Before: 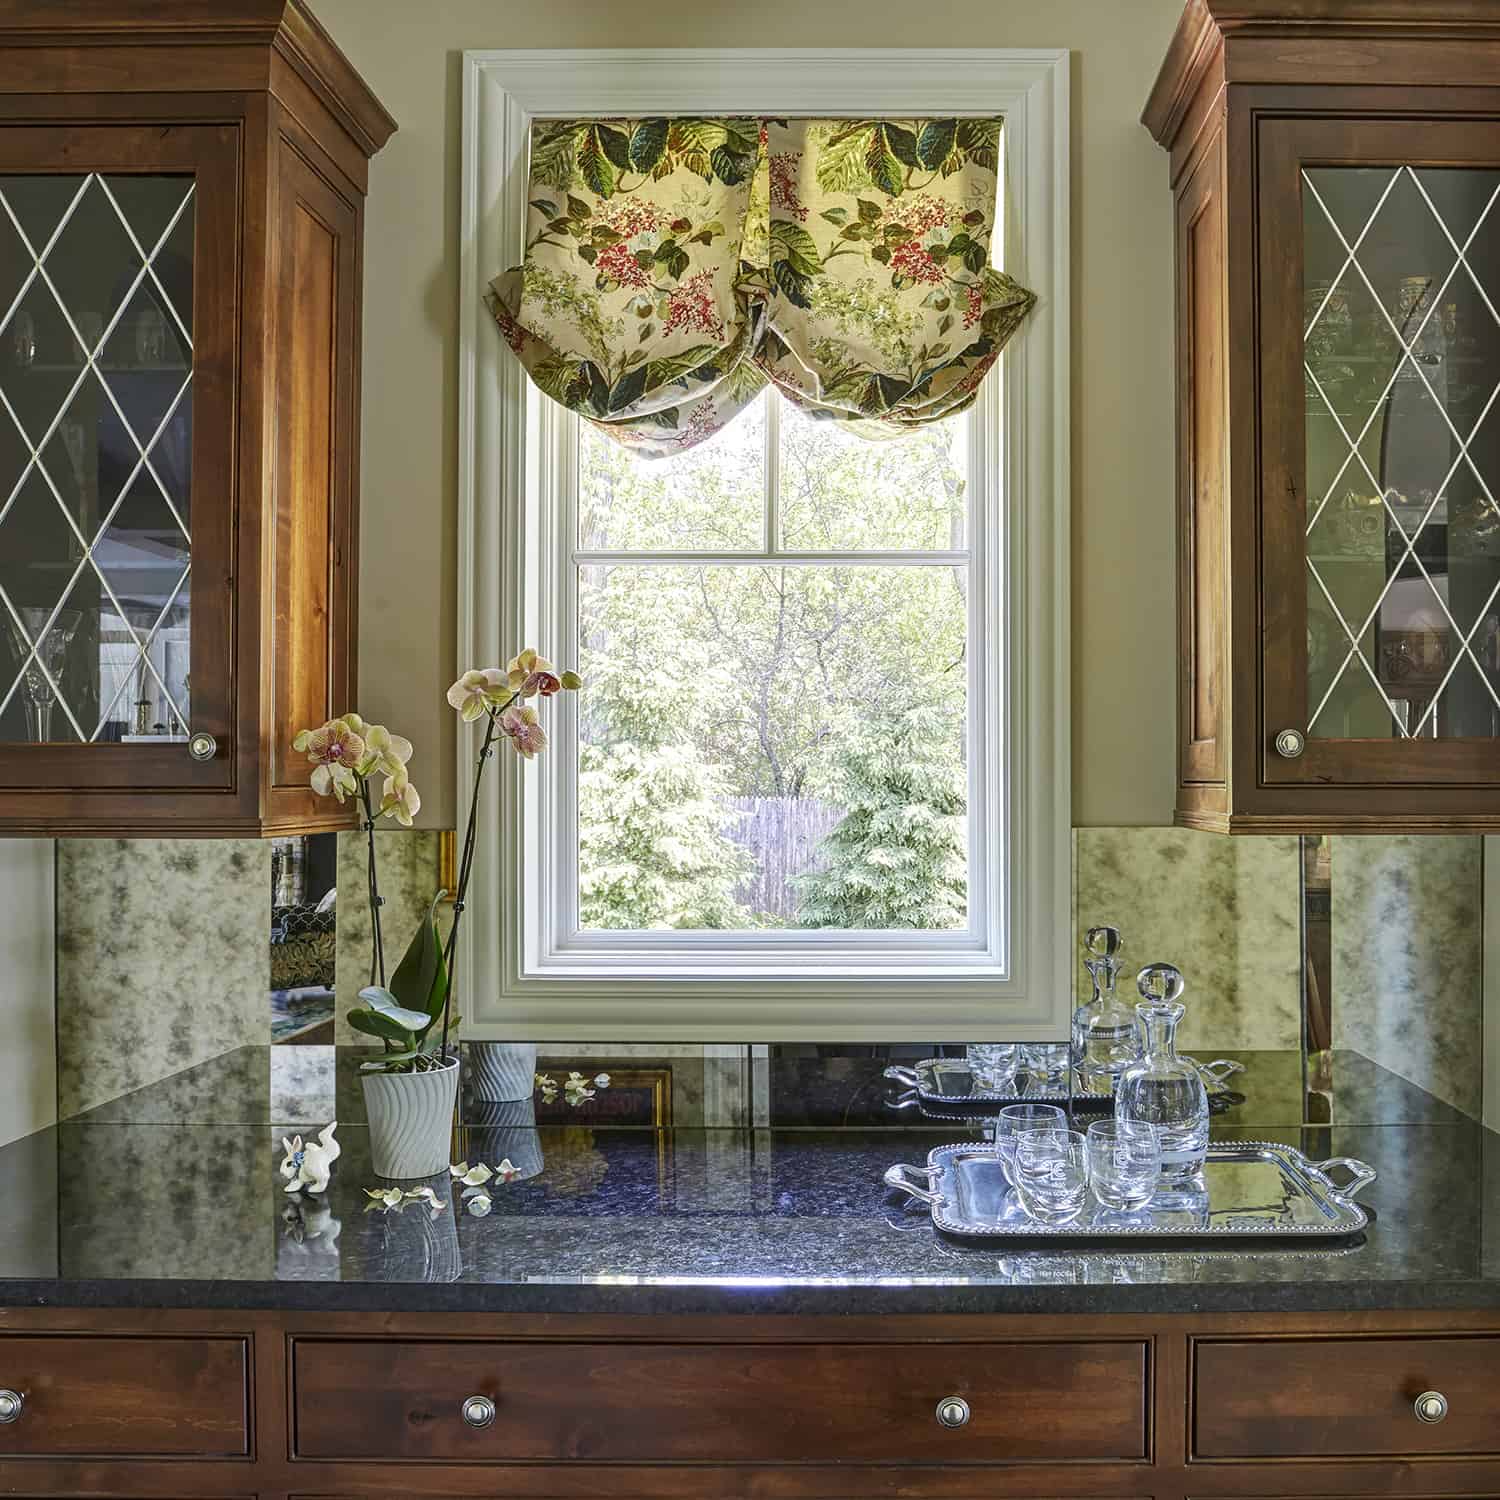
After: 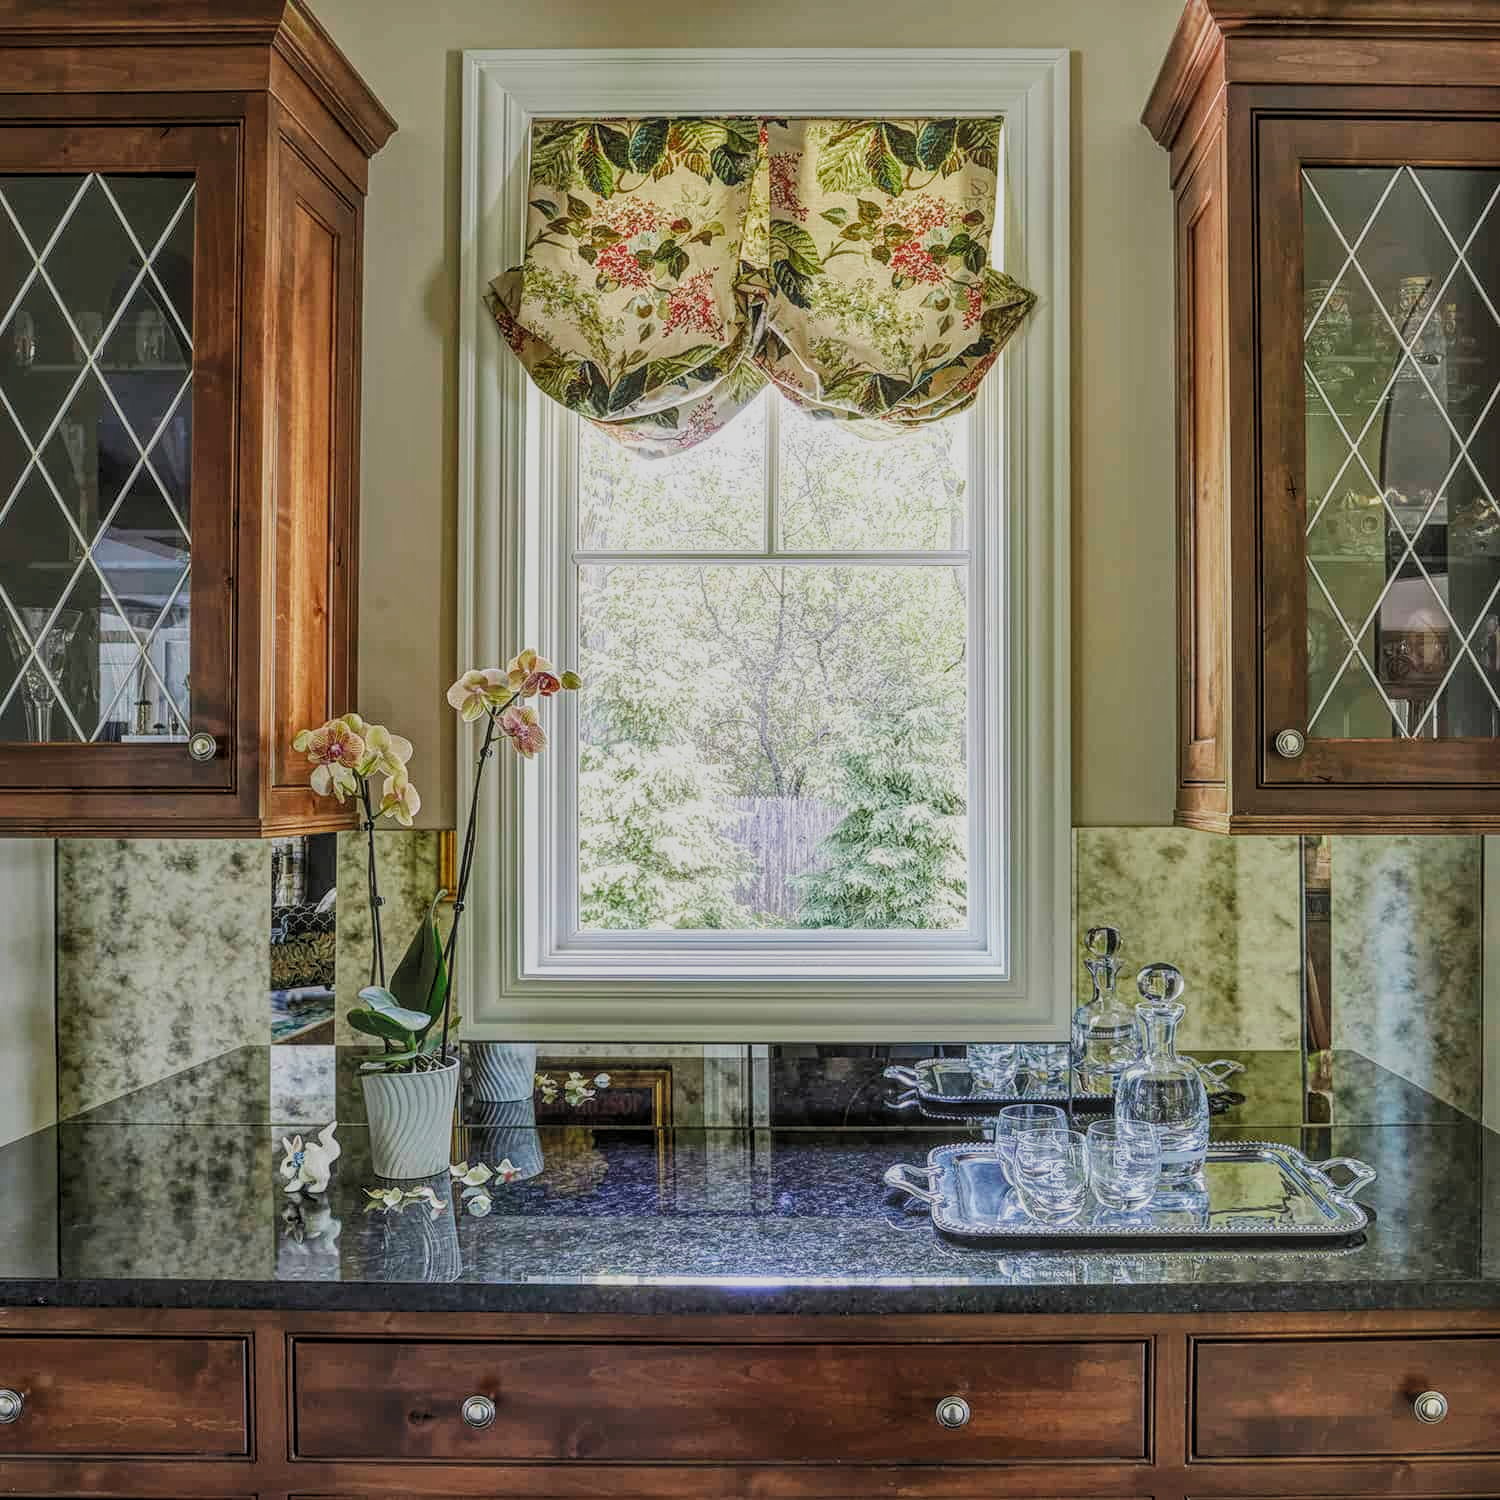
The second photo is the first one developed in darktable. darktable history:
filmic rgb: black relative exposure -7.98 EV, white relative exposure 3.98 EV, threshold 3.06 EV, hardness 4.14, contrast 0.995, color science v5 (2021), contrast in shadows safe, contrast in highlights safe, enable highlight reconstruction true
local contrast: highlights 74%, shadows 55%, detail 177%, midtone range 0.206
